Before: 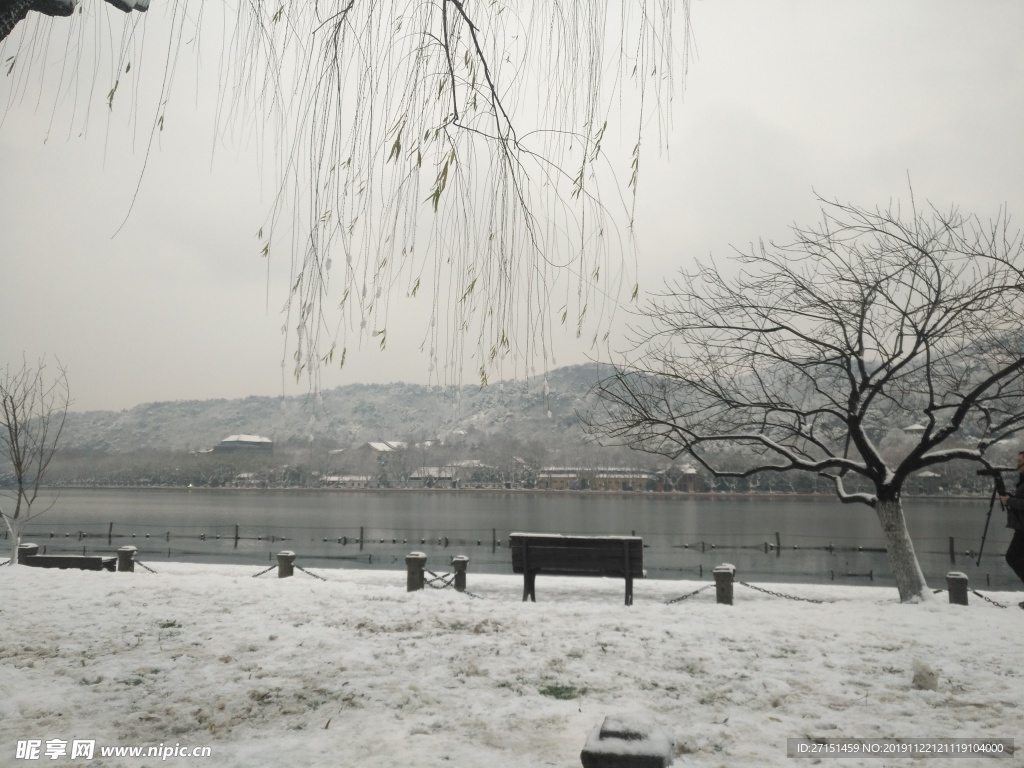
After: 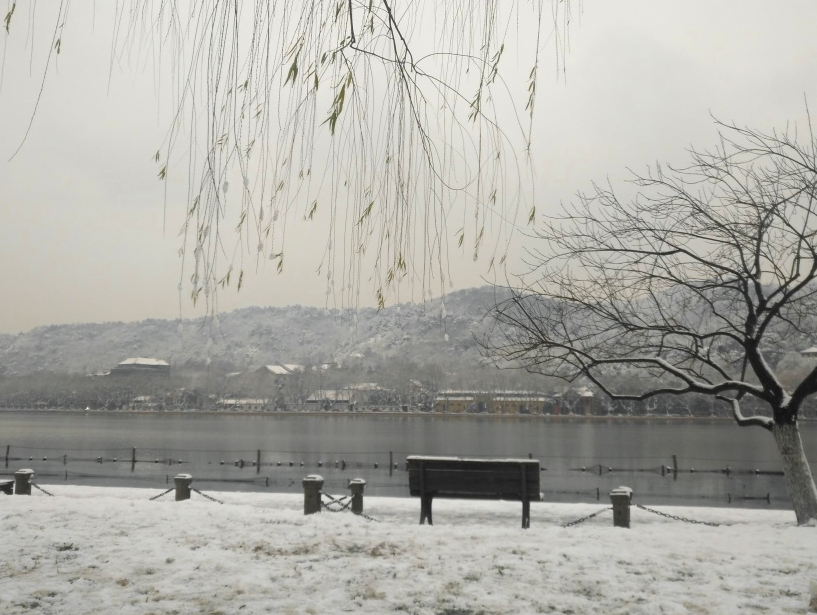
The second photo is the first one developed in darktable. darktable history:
crop and rotate: left 10.131%, top 10.055%, right 10.063%, bottom 9.855%
velvia: on, module defaults
color zones: curves: ch0 [(0.004, 0.388) (0.125, 0.392) (0.25, 0.404) (0.375, 0.5) (0.5, 0.5) (0.625, 0.5) (0.75, 0.5) (0.875, 0.5)]; ch1 [(0, 0.5) (0.125, 0.5) (0.25, 0.5) (0.375, 0.124) (0.524, 0.124) (0.645, 0.128) (0.789, 0.132) (0.914, 0.096) (0.998, 0.068)]
exposure: compensate exposure bias true, compensate highlight preservation false
